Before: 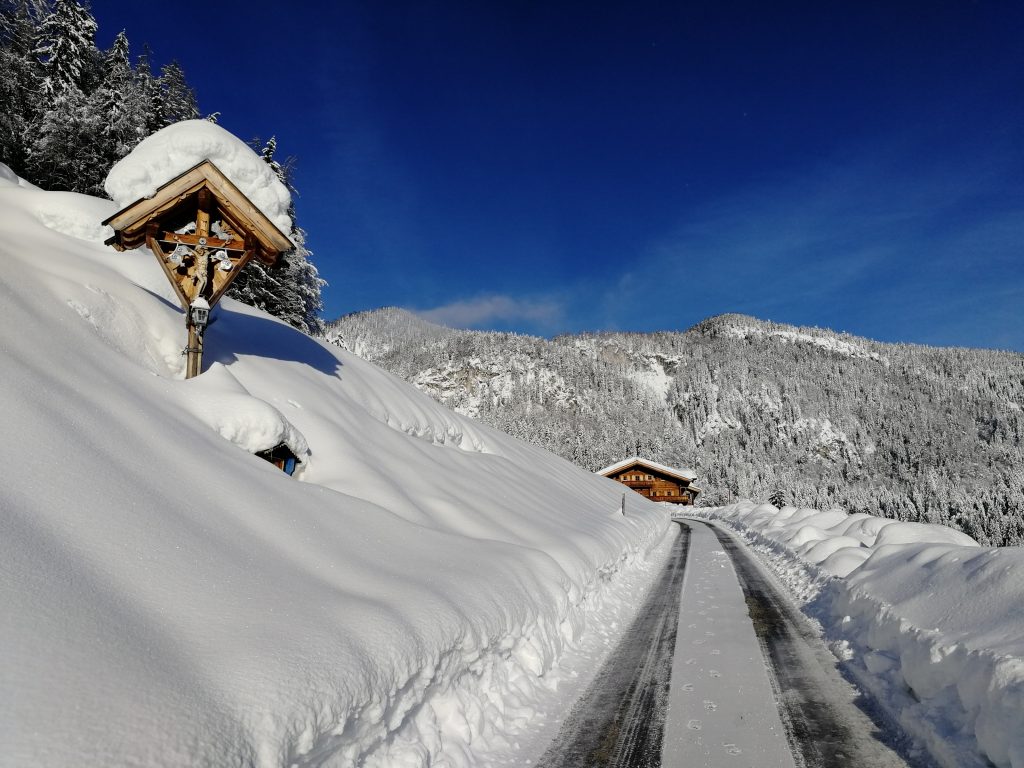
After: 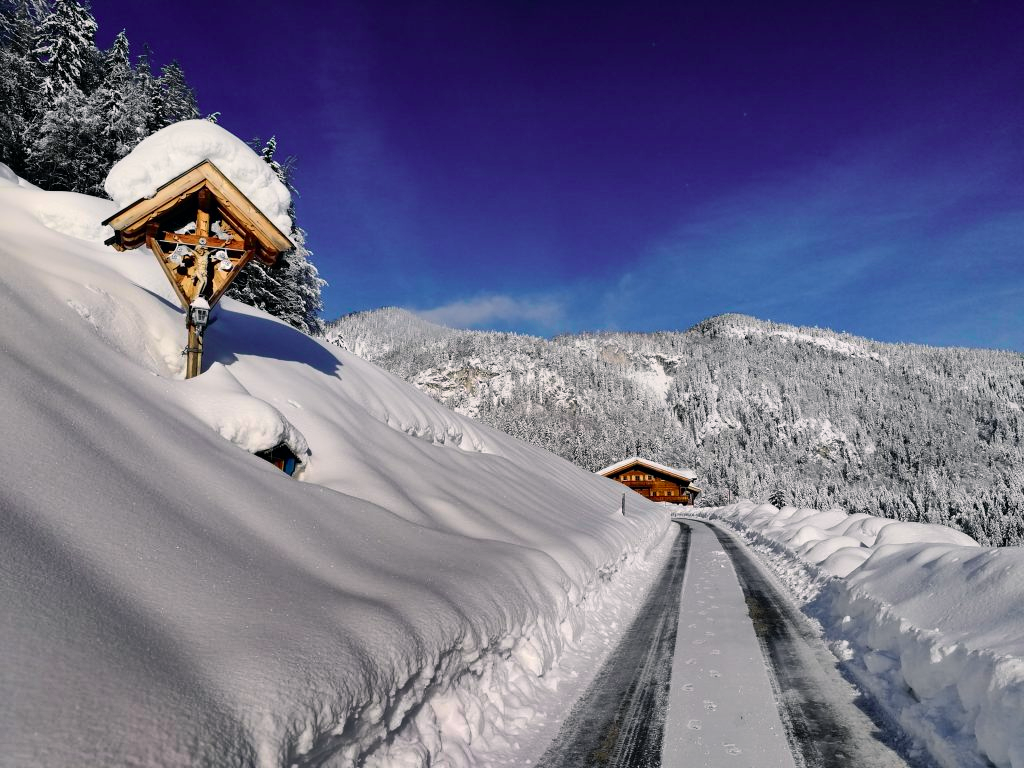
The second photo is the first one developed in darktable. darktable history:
color balance rgb: shadows lift › chroma 1.41%, shadows lift › hue 260°, power › chroma 0.5%, power › hue 260°, highlights gain › chroma 1%, highlights gain › hue 27°, saturation formula JzAzBz (2021)
shadows and highlights: shadows 20.91, highlights -82.73, soften with gaussian
tone curve: curves: ch0 [(0, 0) (0.051, 0.047) (0.102, 0.099) (0.228, 0.262) (0.446, 0.527) (0.695, 0.778) (0.908, 0.946) (1, 1)]; ch1 [(0, 0) (0.339, 0.298) (0.402, 0.363) (0.453, 0.413) (0.485, 0.469) (0.494, 0.493) (0.504, 0.501) (0.525, 0.533) (0.563, 0.591) (0.597, 0.631) (1, 1)]; ch2 [(0, 0) (0.48, 0.48) (0.504, 0.5) (0.539, 0.554) (0.59, 0.628) (0.642, 0.682) (0.824, 0.815) (1, 1)], color space Lab, independent channels, preserve colors none
